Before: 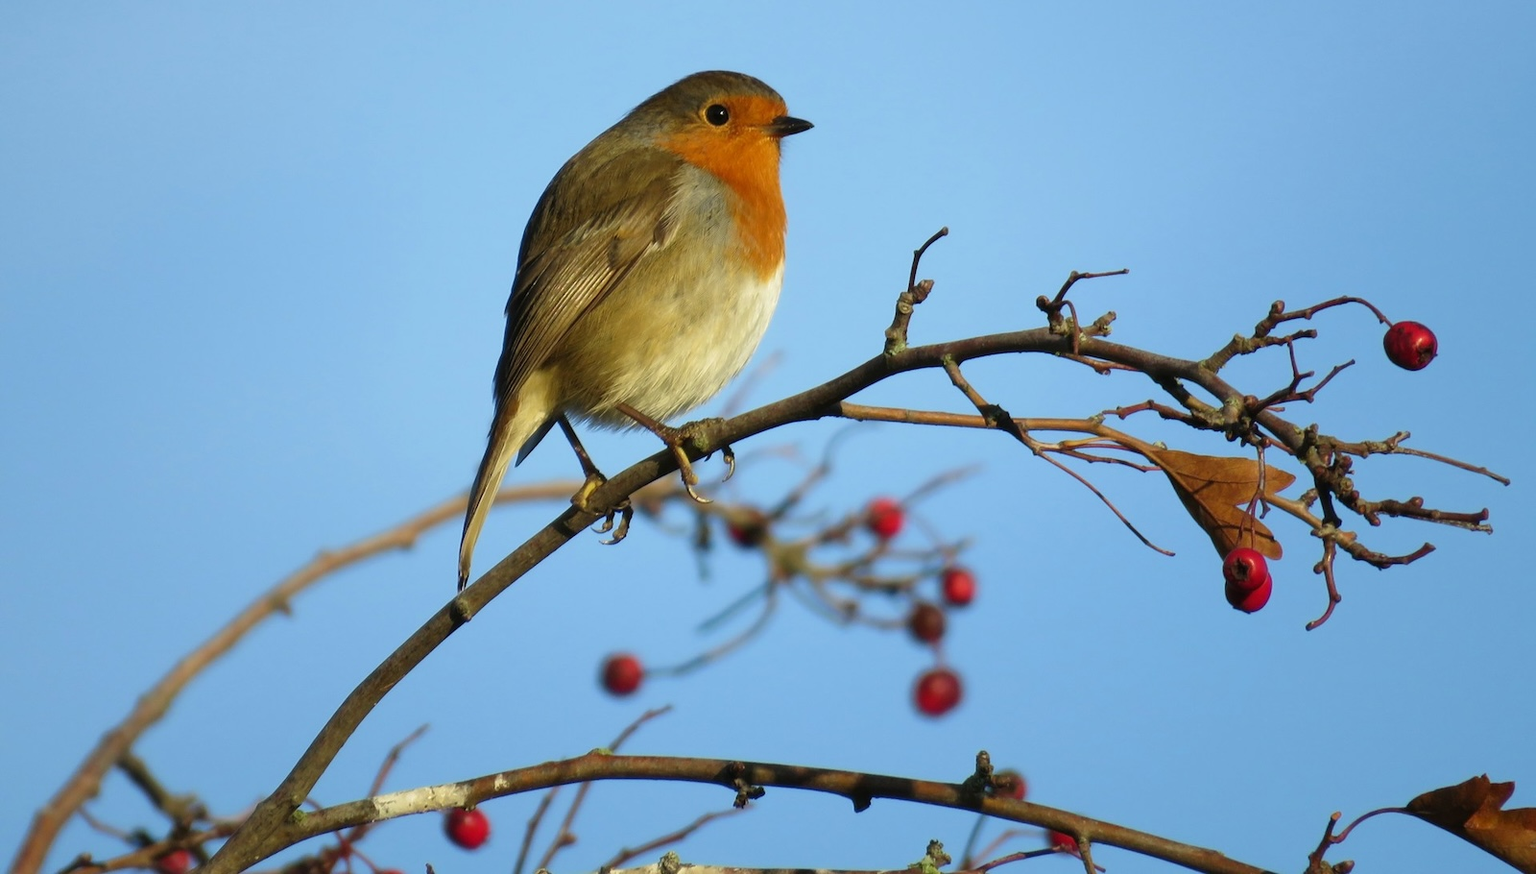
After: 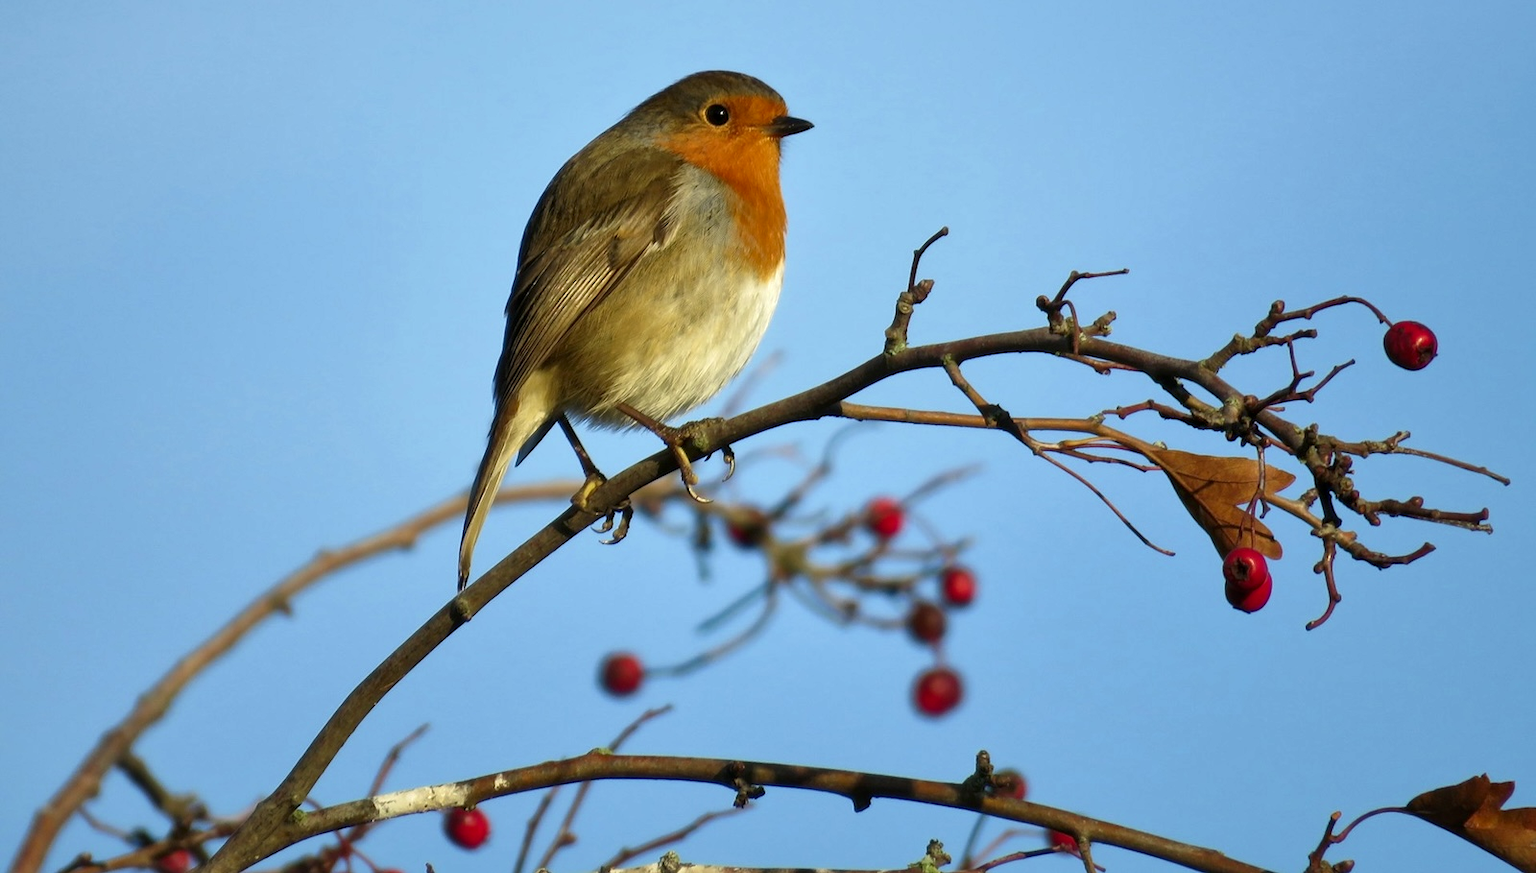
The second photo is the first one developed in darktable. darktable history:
local contrast: mode bilateral grid, contrast 20, coarseness 50, detail 150%, midtone range 0.2
